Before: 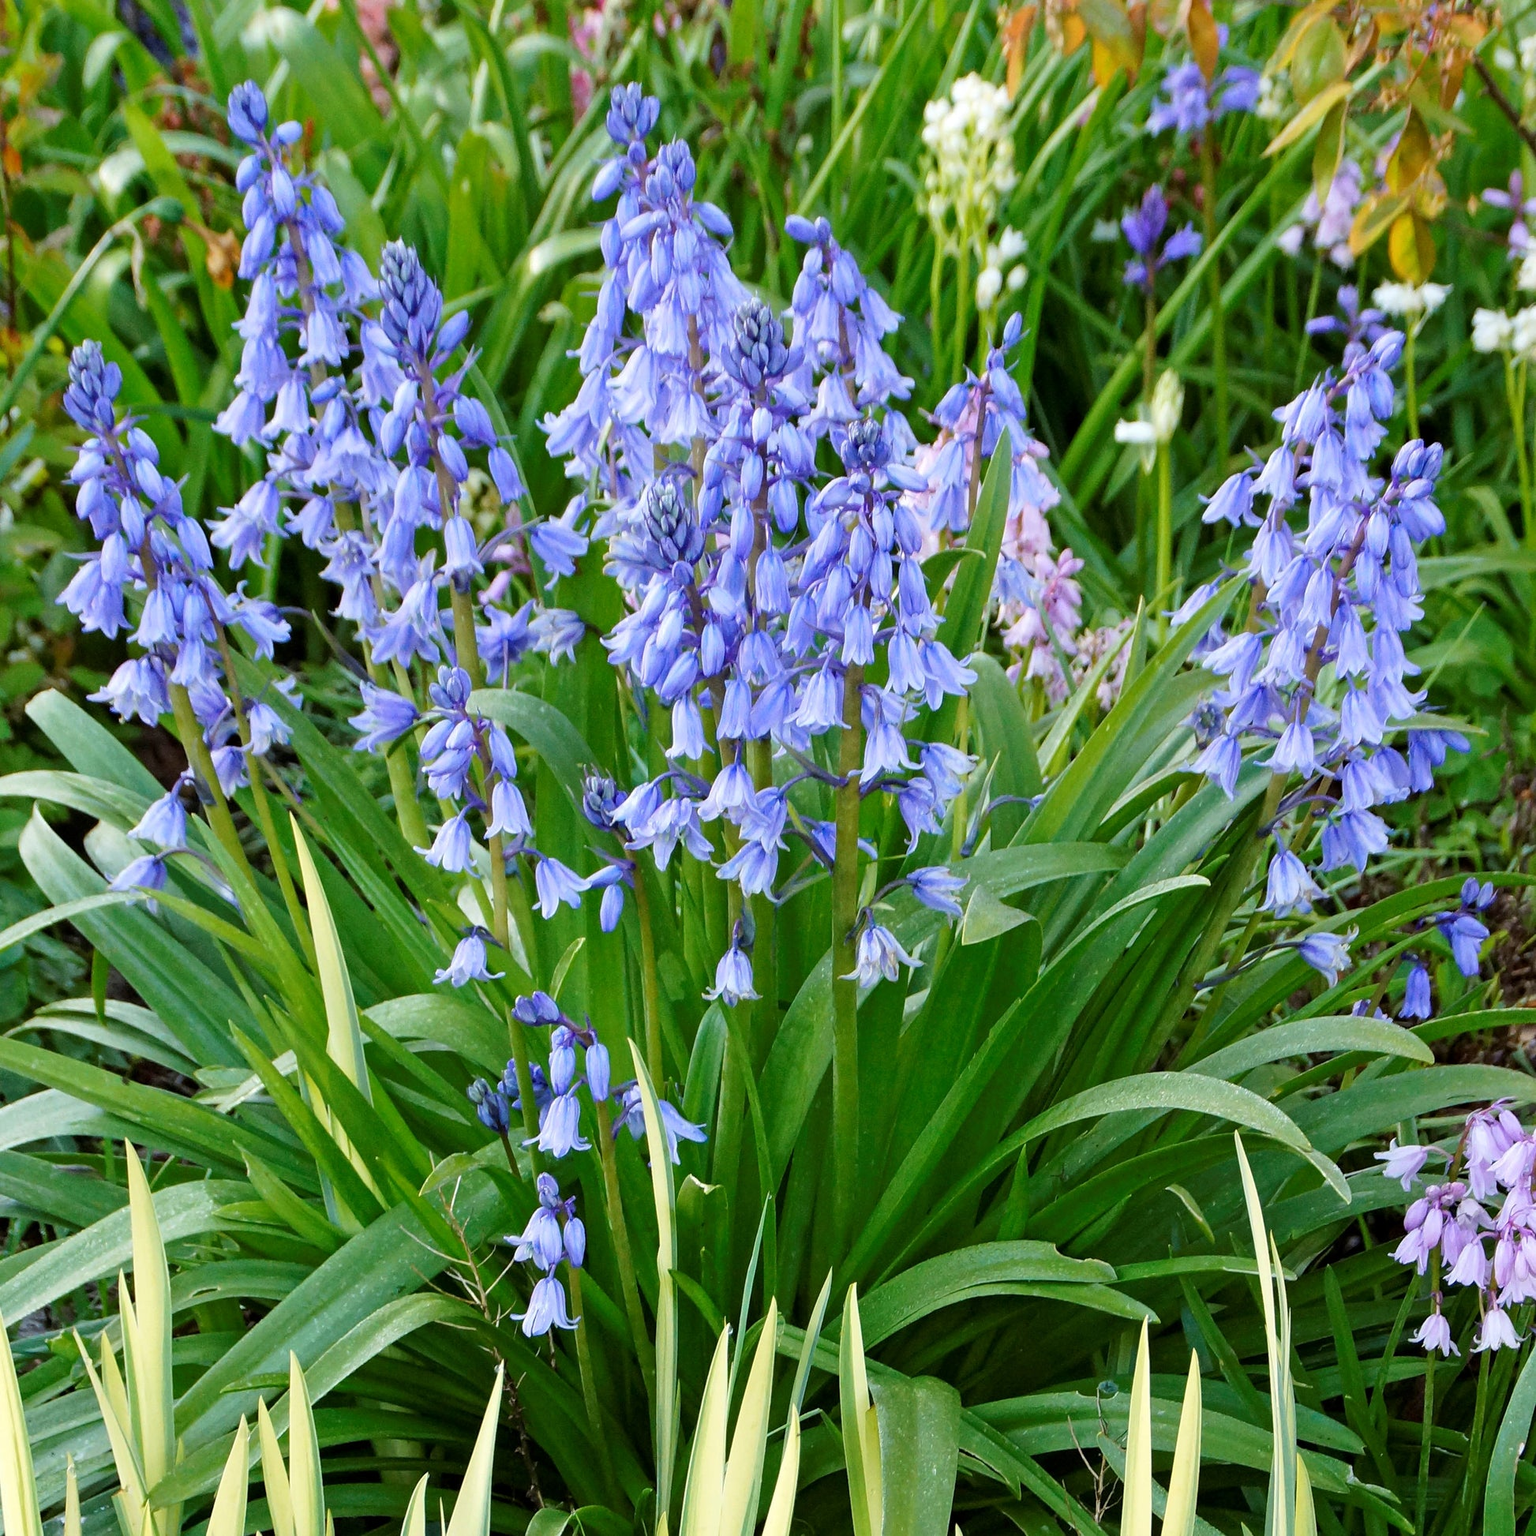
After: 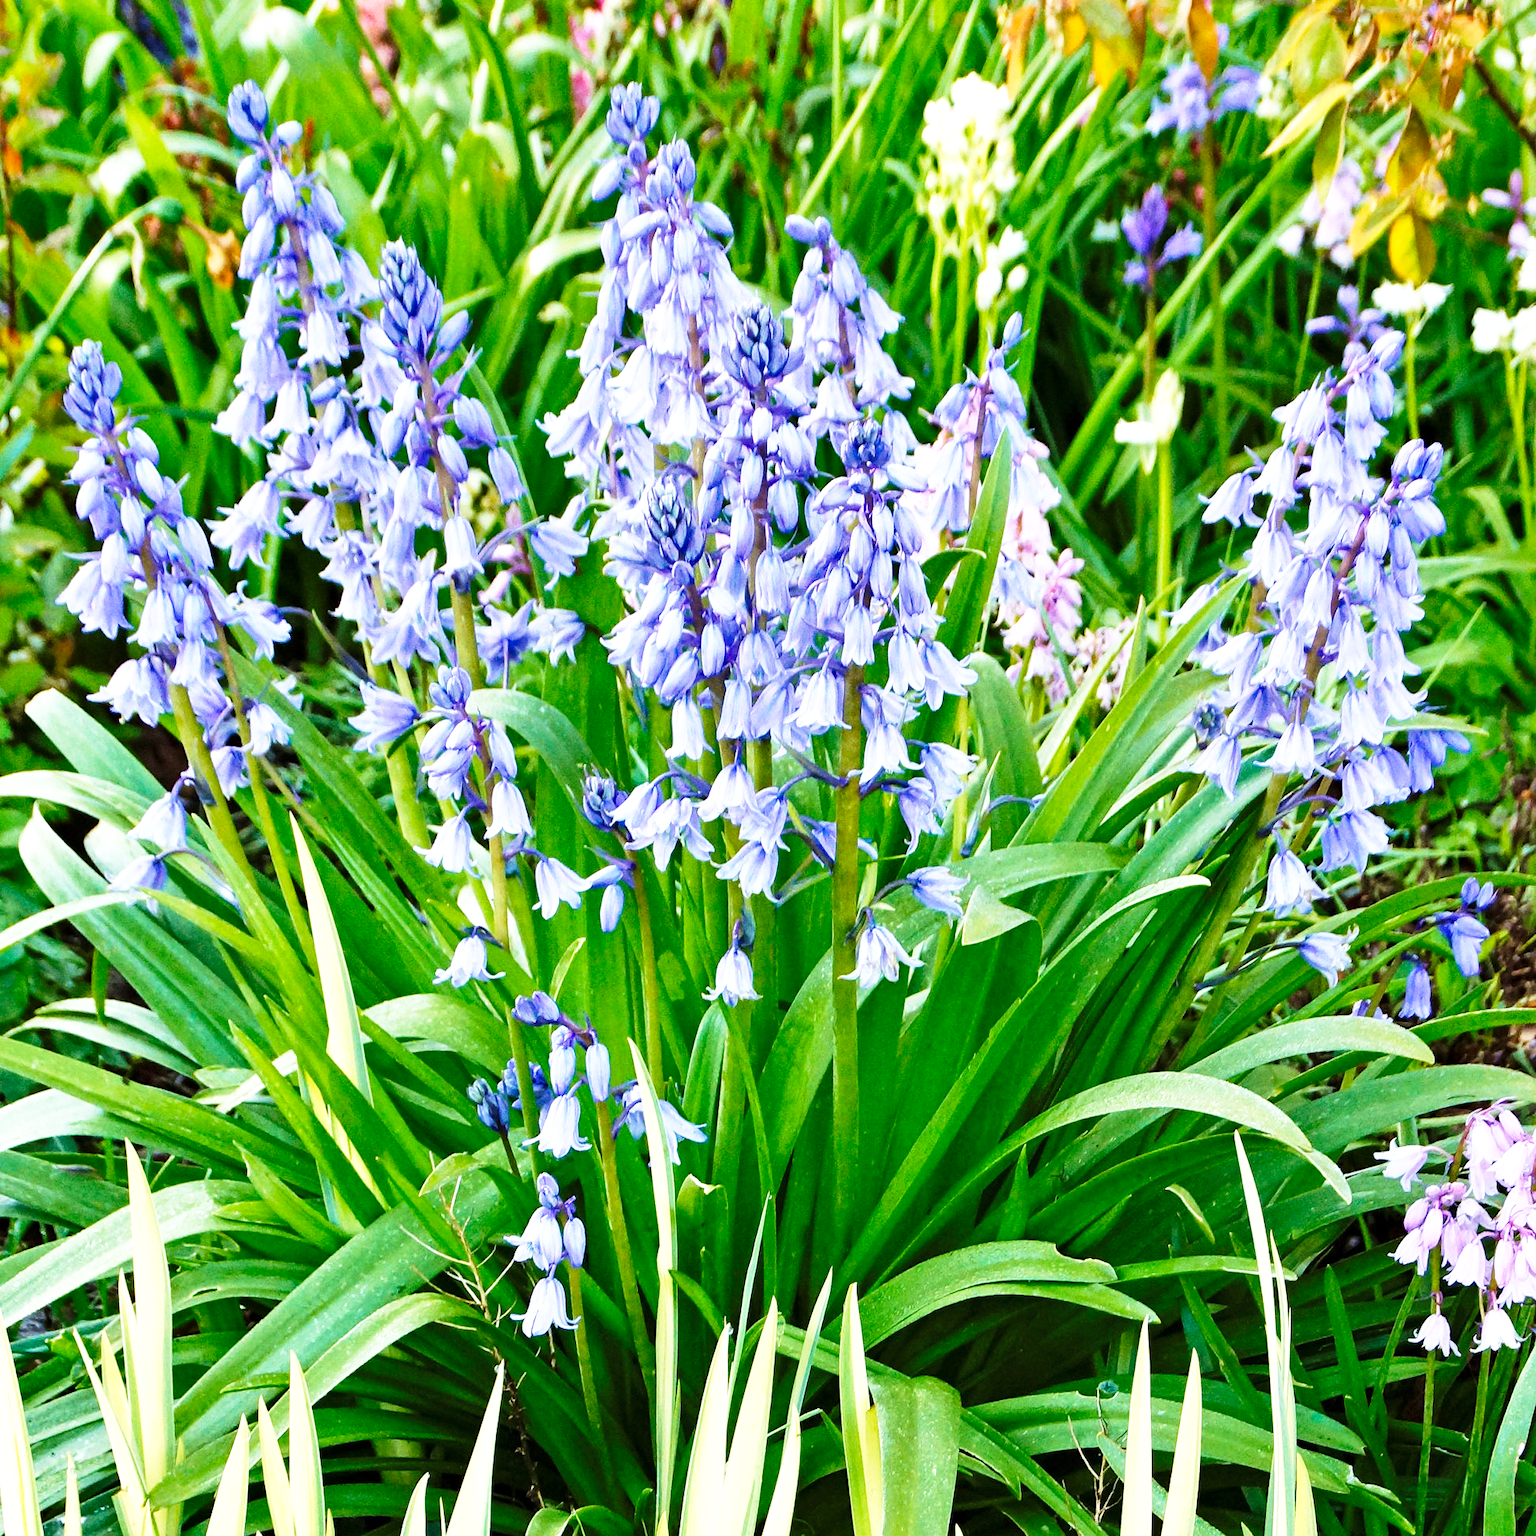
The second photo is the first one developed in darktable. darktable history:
base curve: curves: ch0 [(0, 0) (0.026, 0.03) (0.109, 0.232) (0.351, 0.748) (0.669, 0.968) (1, 1)], preserve colors none
velvia: on, module defaults
shadows and highlights: shadows 13.25, white point adjustment 1.15, soften with gaussian
